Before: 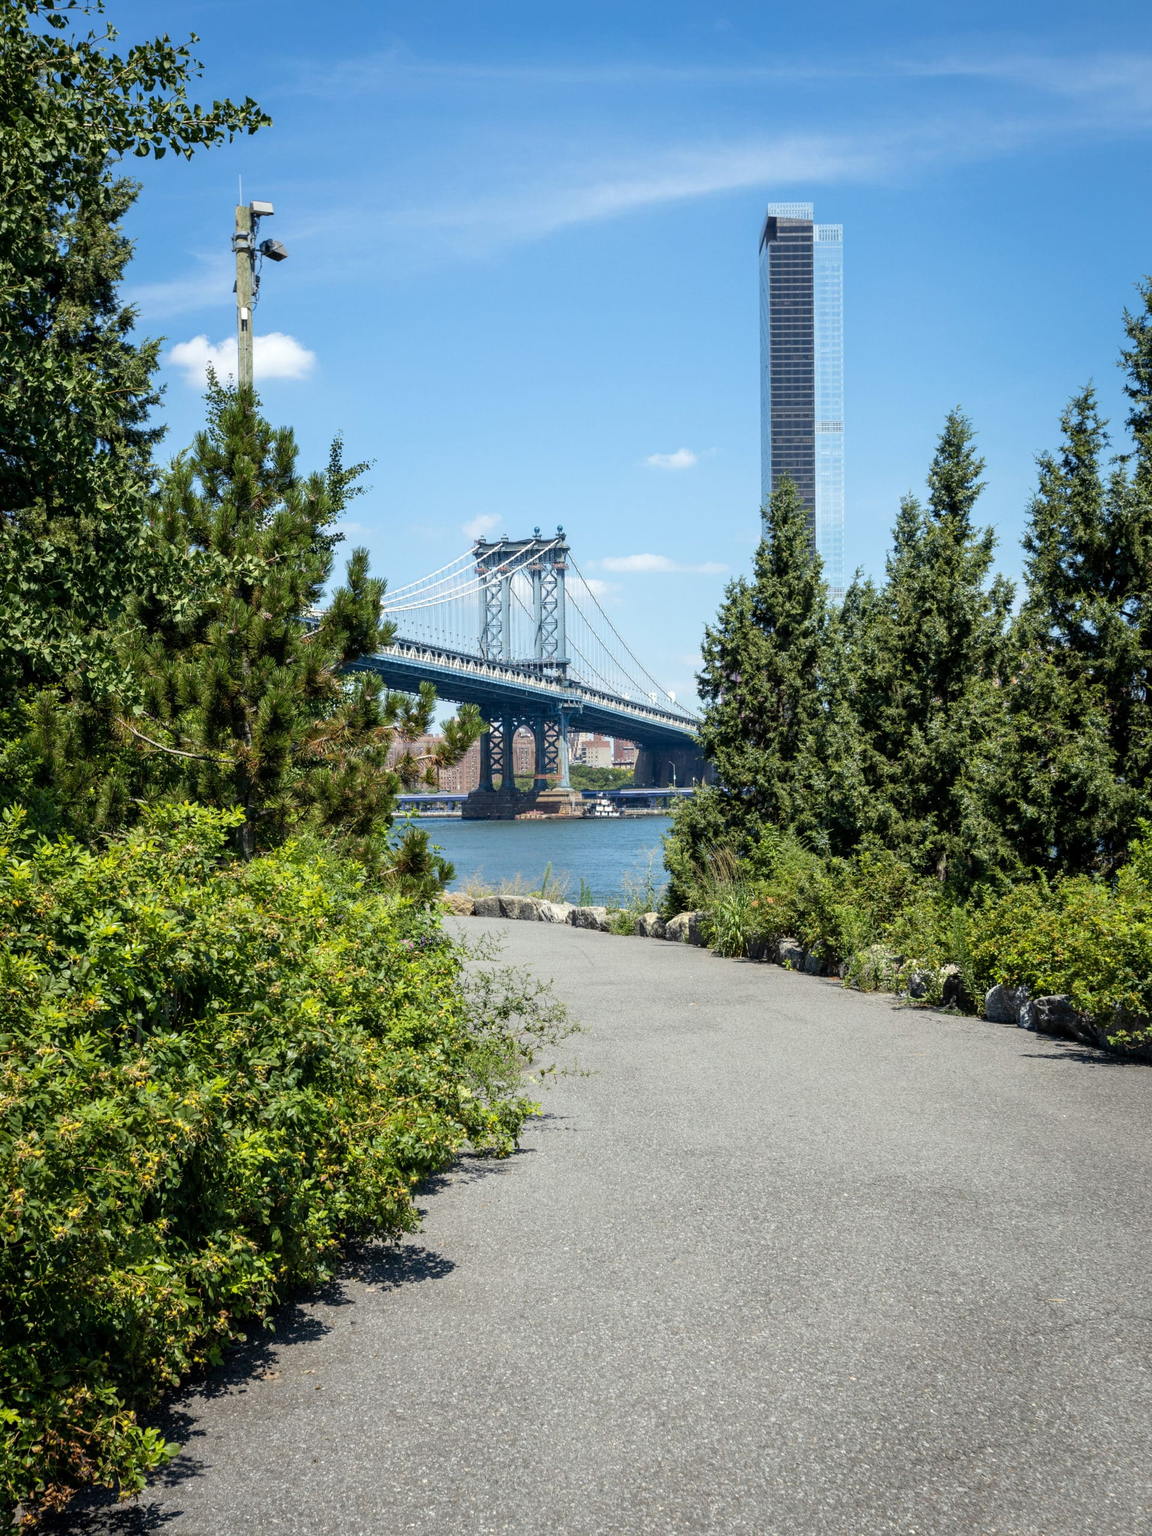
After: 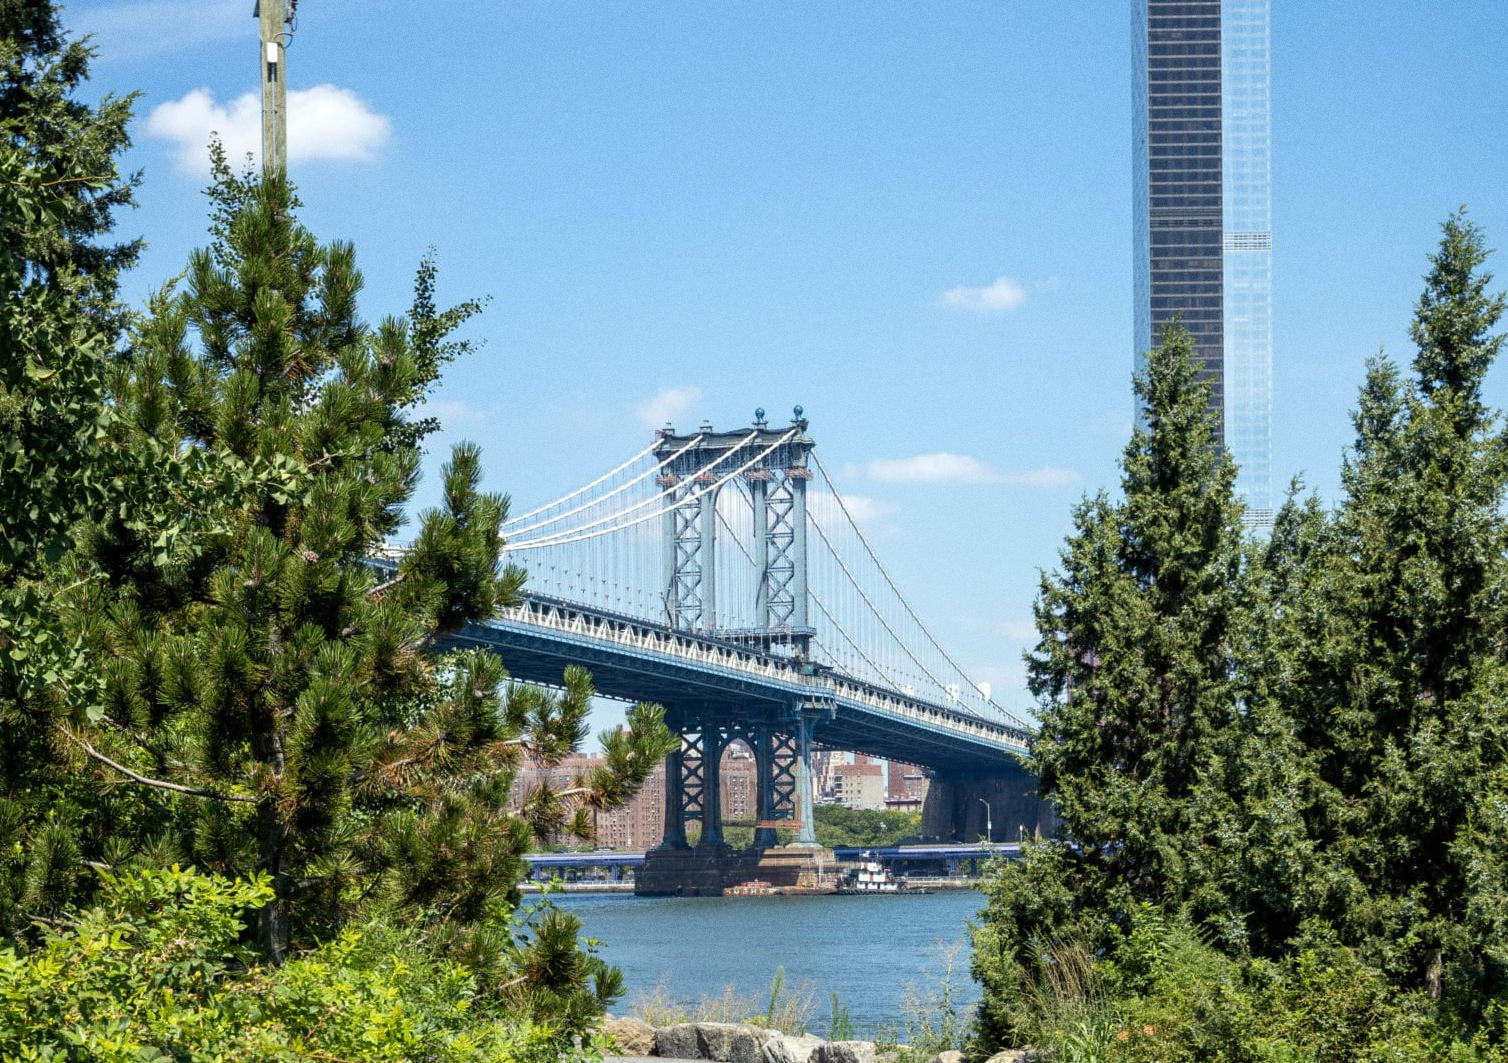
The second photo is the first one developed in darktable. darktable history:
grain: coarseness 0.09 ISO
crop: left 7.036%, top 18.398%, right 14.379%, bottom 40.043%
